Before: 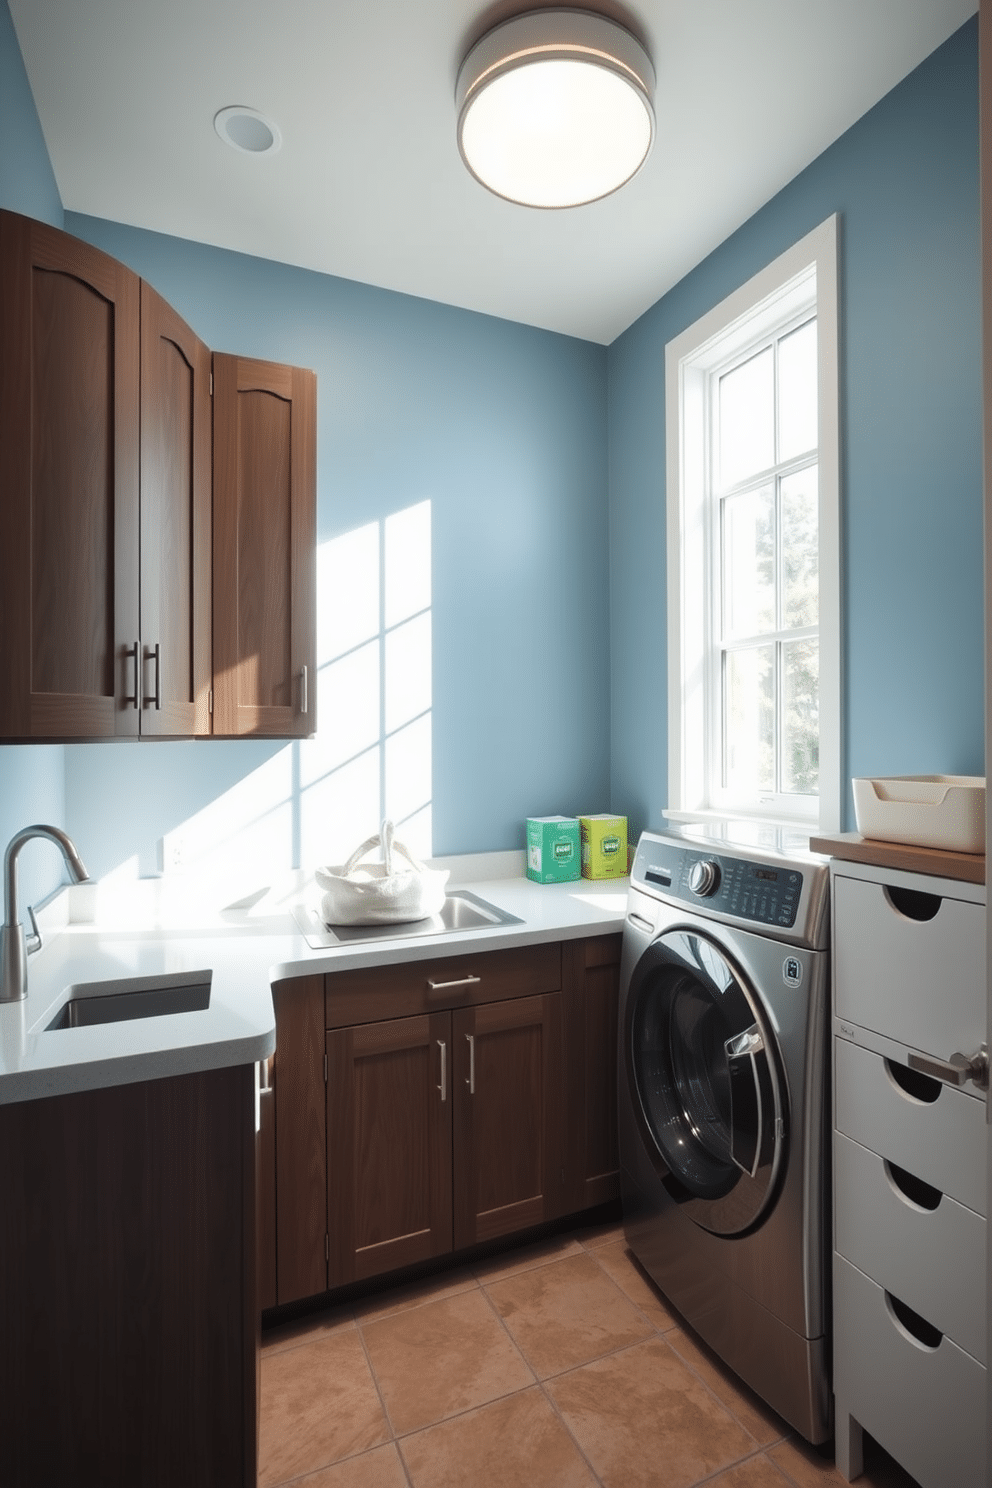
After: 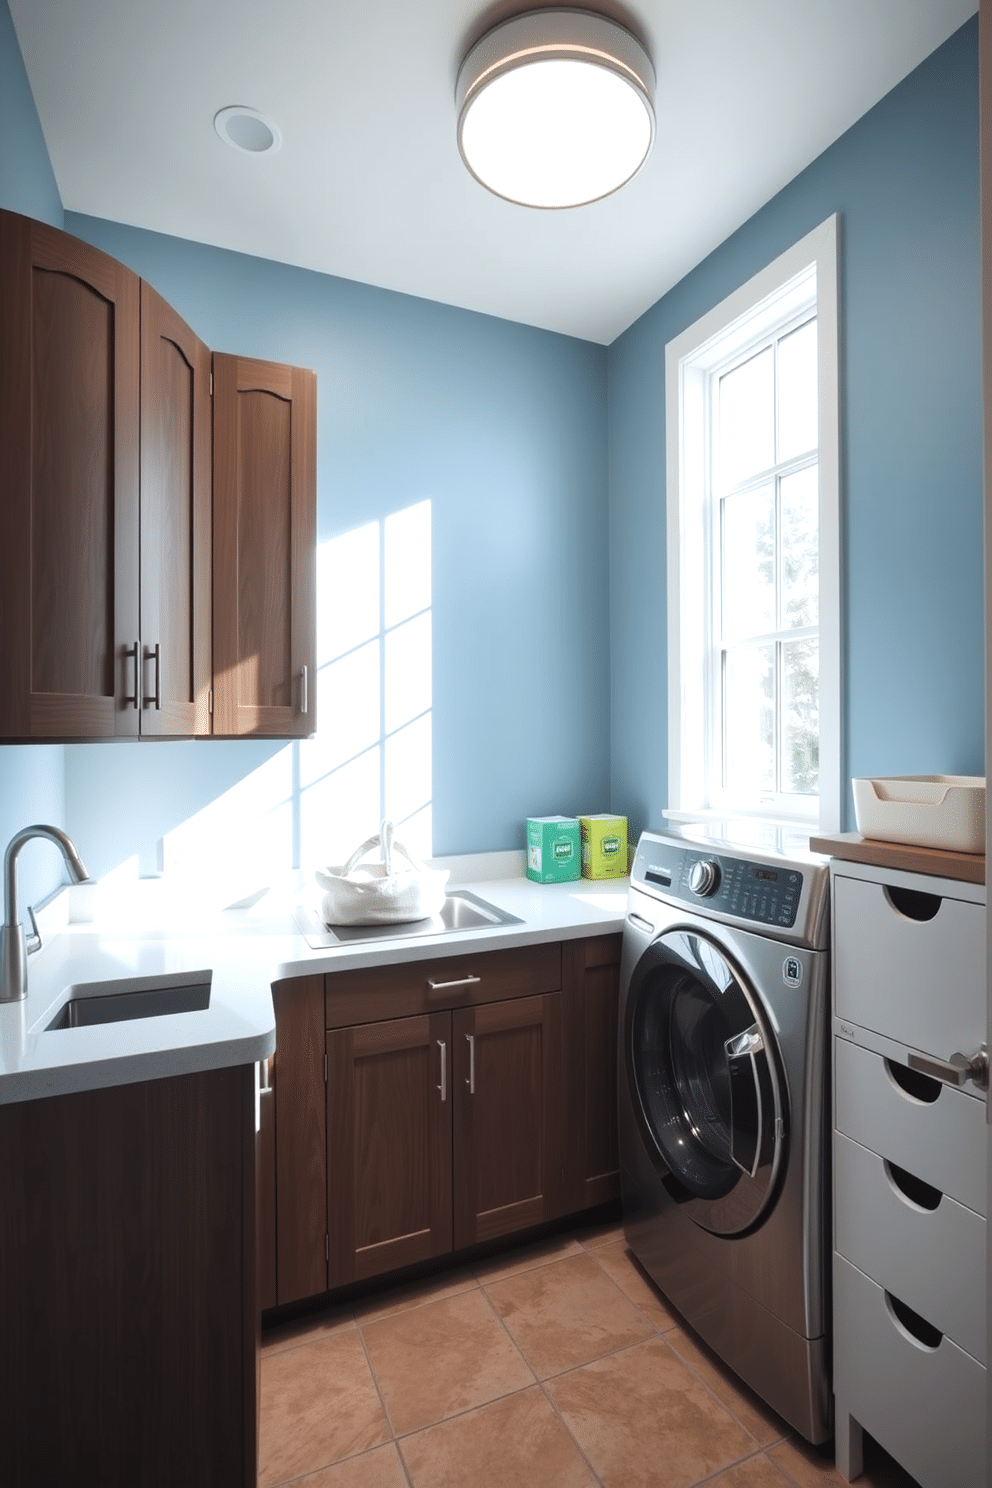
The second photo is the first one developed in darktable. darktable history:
exposure: exposure 0.207 EV, compensate highlight preservation false
white balance: red 0.983, blue 1.036
